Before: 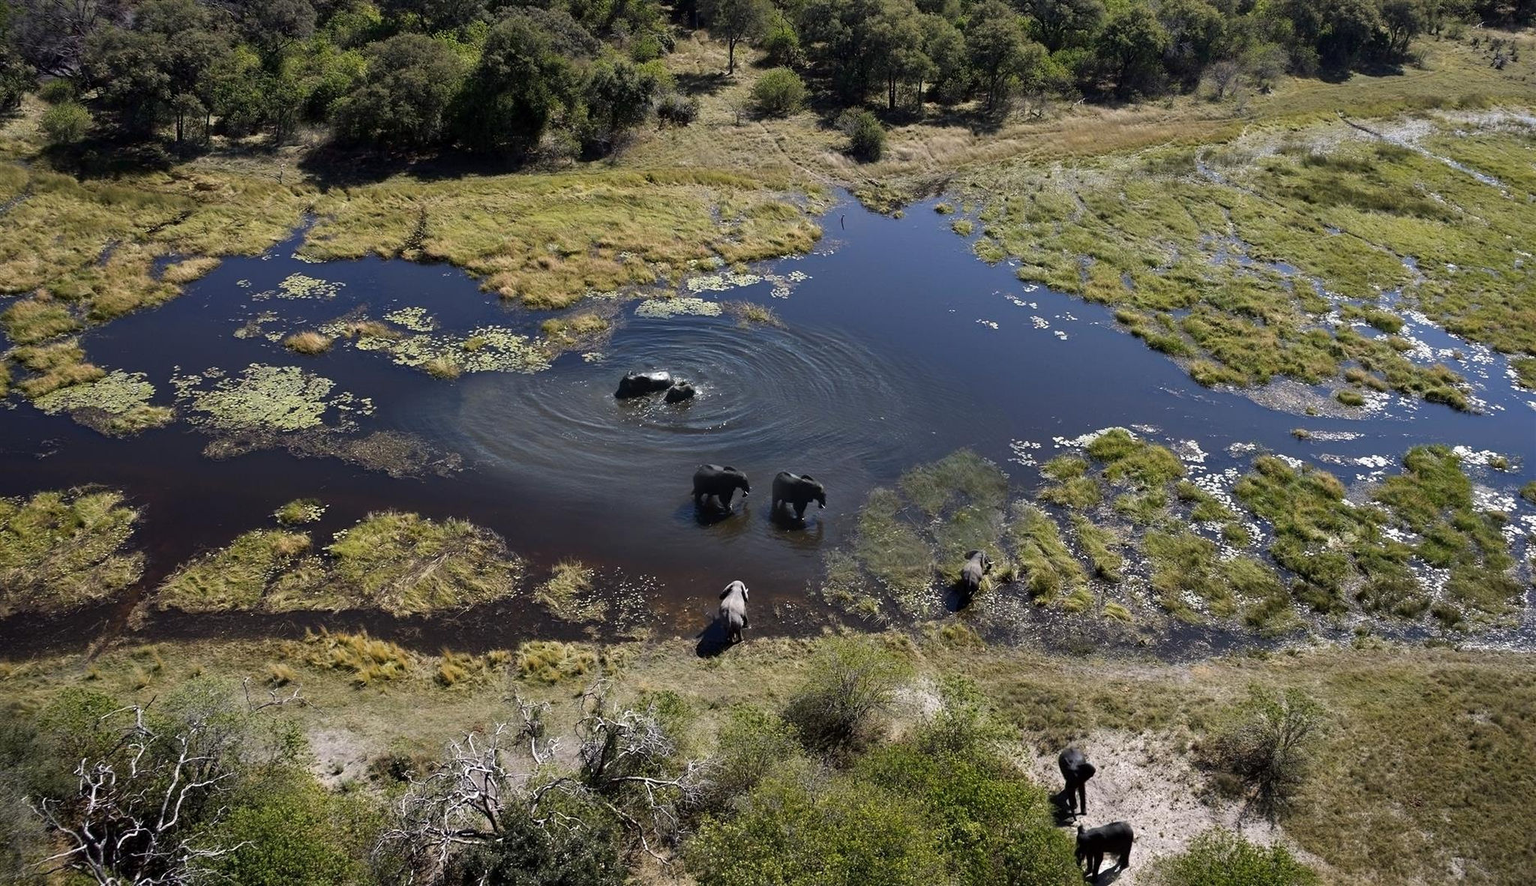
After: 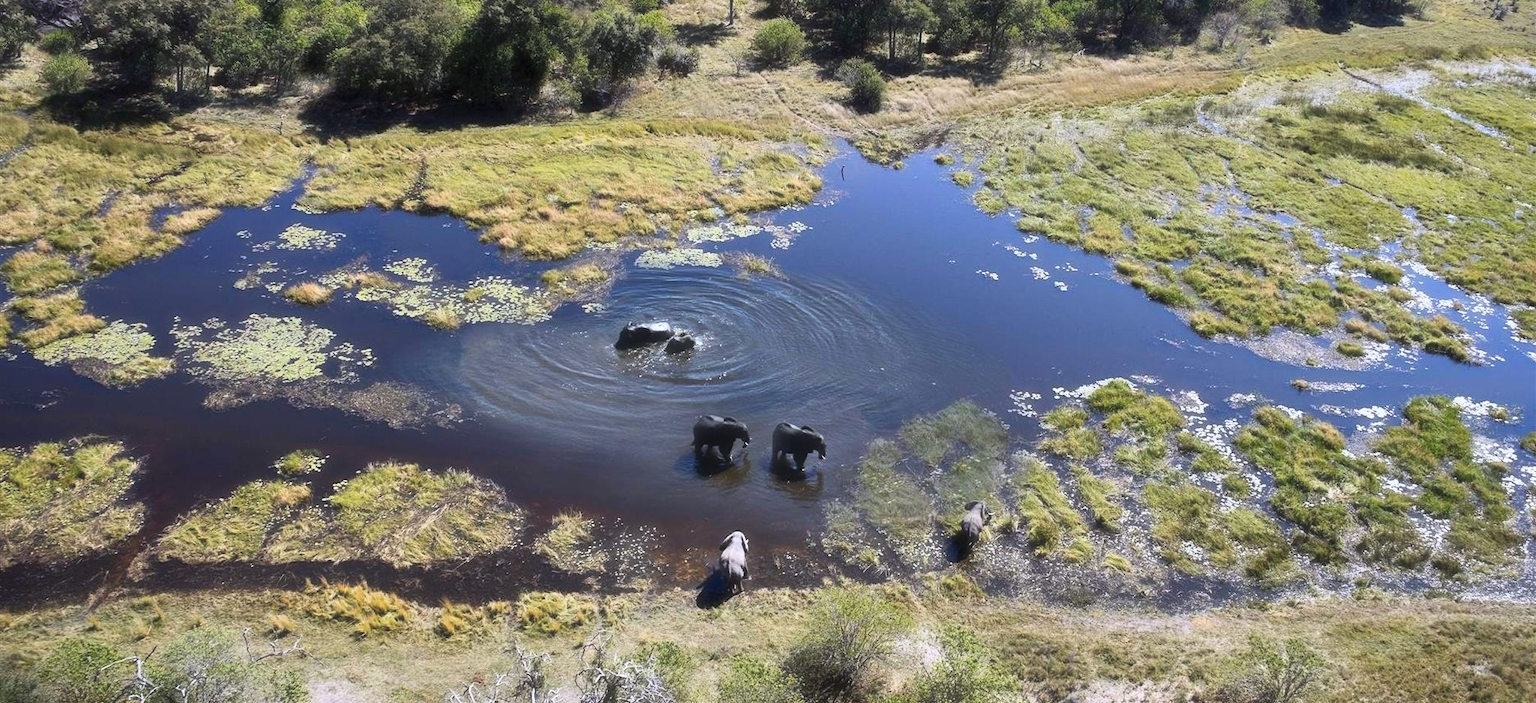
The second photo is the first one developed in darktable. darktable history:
contrast brightness saturation: contrast 0.24, brightness 0.26, saturation 0.39
haze removal: strength -0.09, distance 0.358, compatibility mode true, adaptive false
color calibration: illuminant as shot in camera, x 0.358, y 0.373, temperature 4628.91 K
shadows and highlights: radius 125.46, shadows 30.51, highlights -30.51, low approximation 0.01, soften with gaussian
crop and rotate: top 5.667%, bottom 14.937%
